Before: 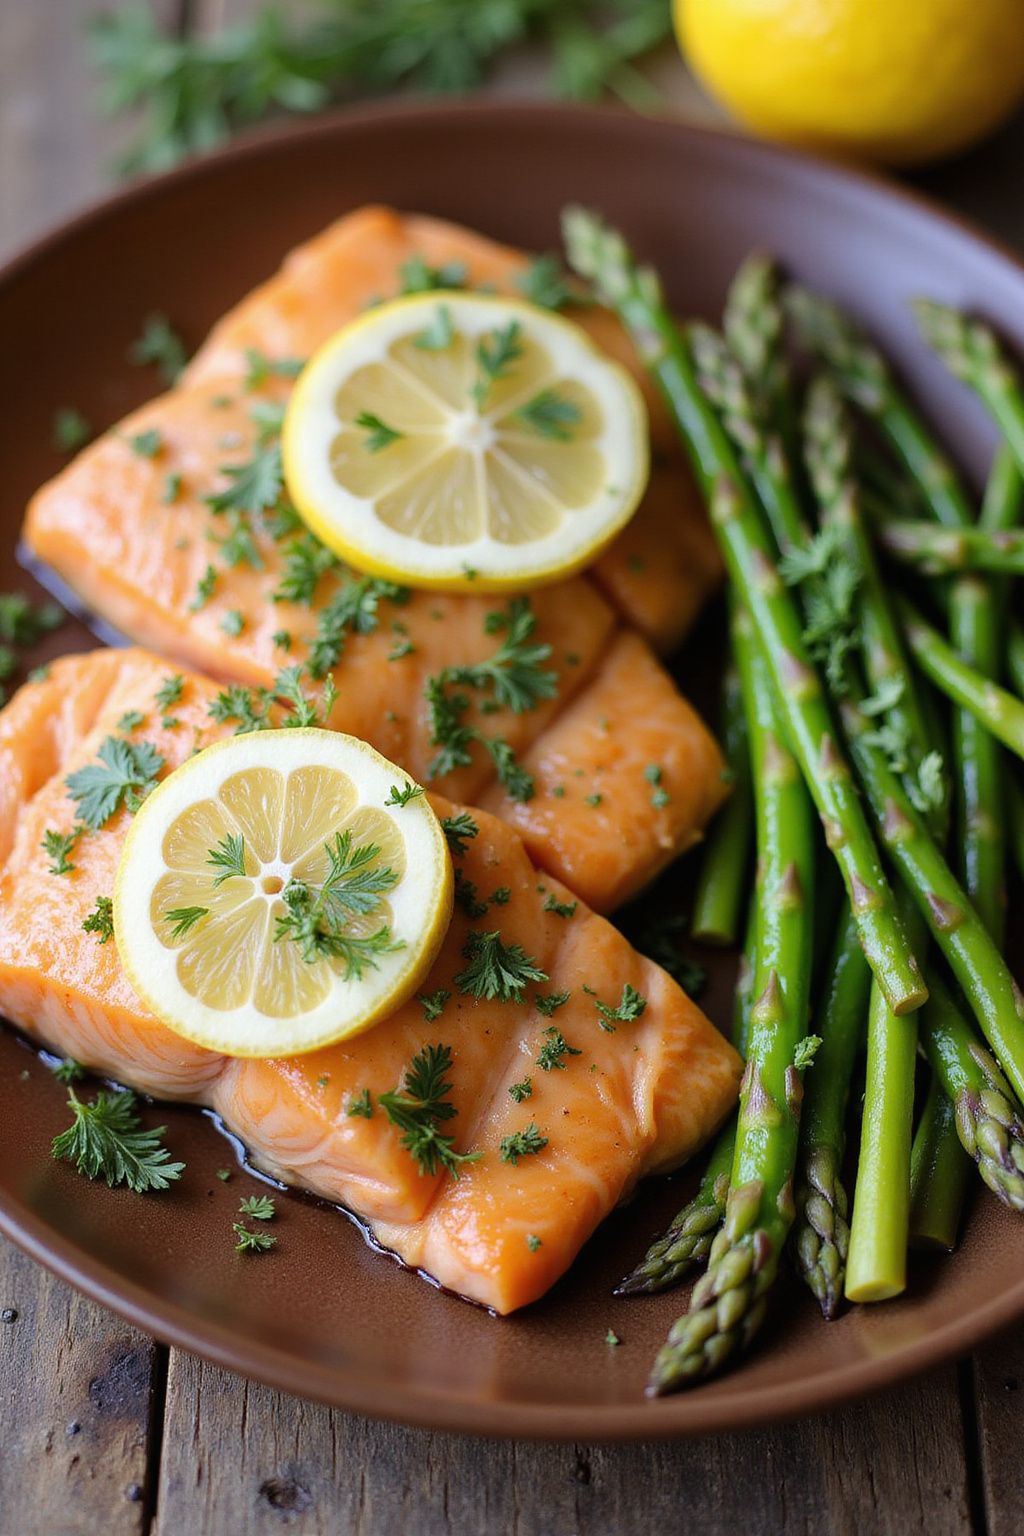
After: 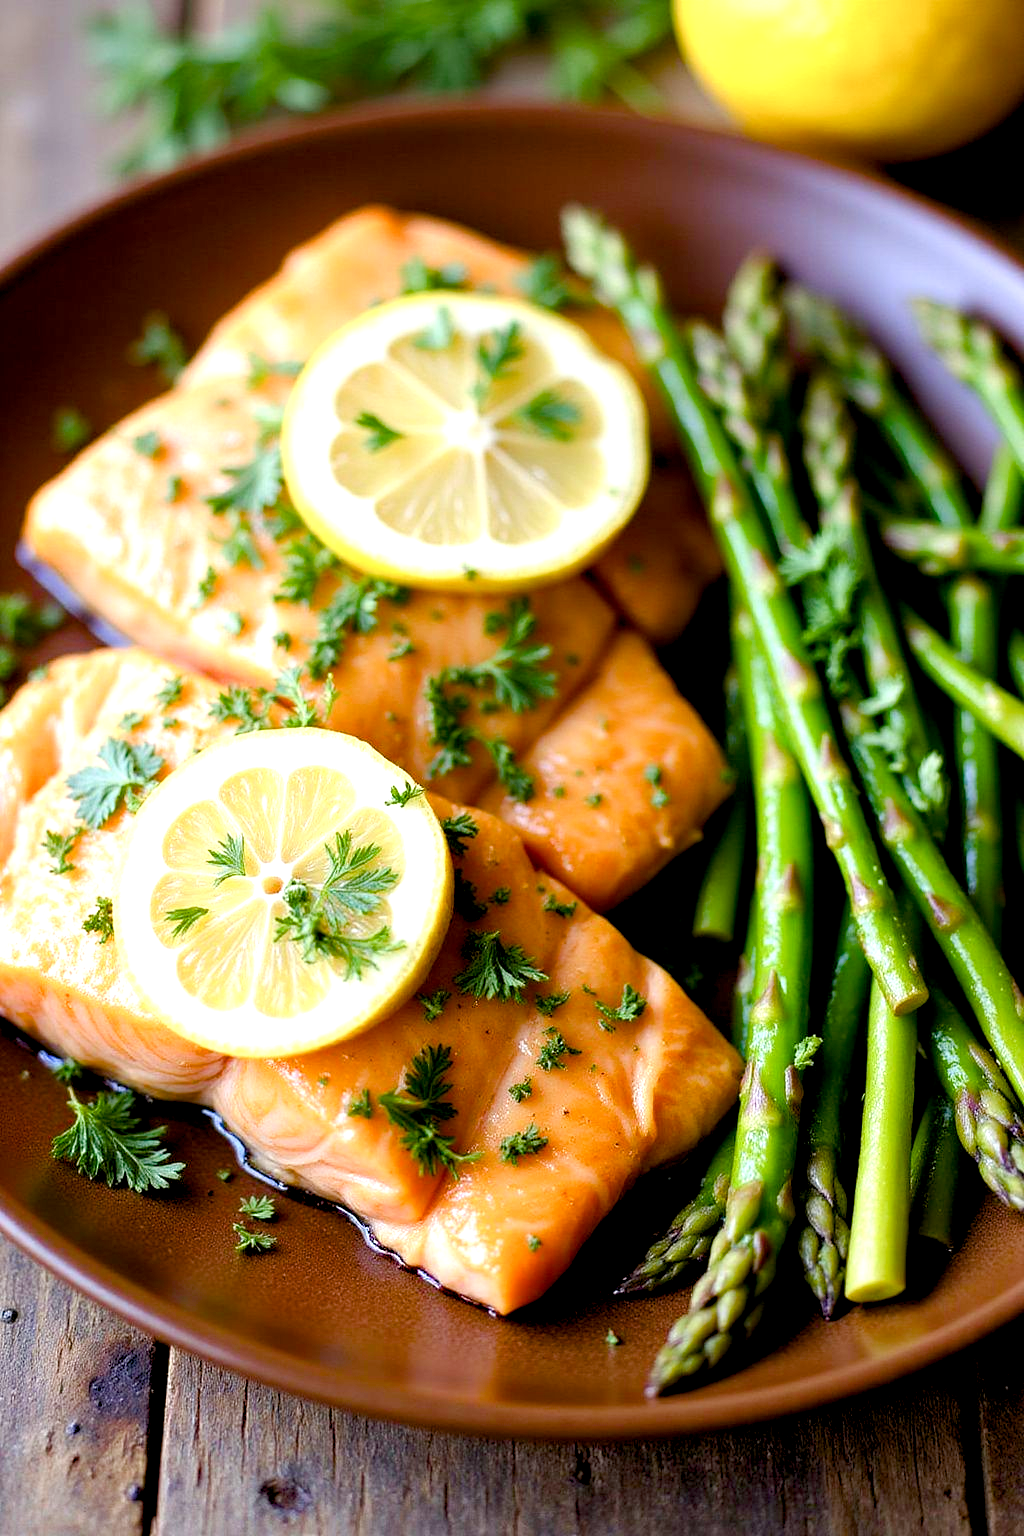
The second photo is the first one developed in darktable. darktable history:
color balance rgb: shadows lift › luminance -9.41%, highlights gain › luminance 17.6%, global offset › luminance -1.45%, perceptual saturation grading › highlights -17.77%, perceptual saturation grading › mid-tones 33.1%, perceptual saturation grading › shadows 50.52%, global vibrance 24.22%
exposure: exposure 0.6 EV, compensate highlight preservation false
